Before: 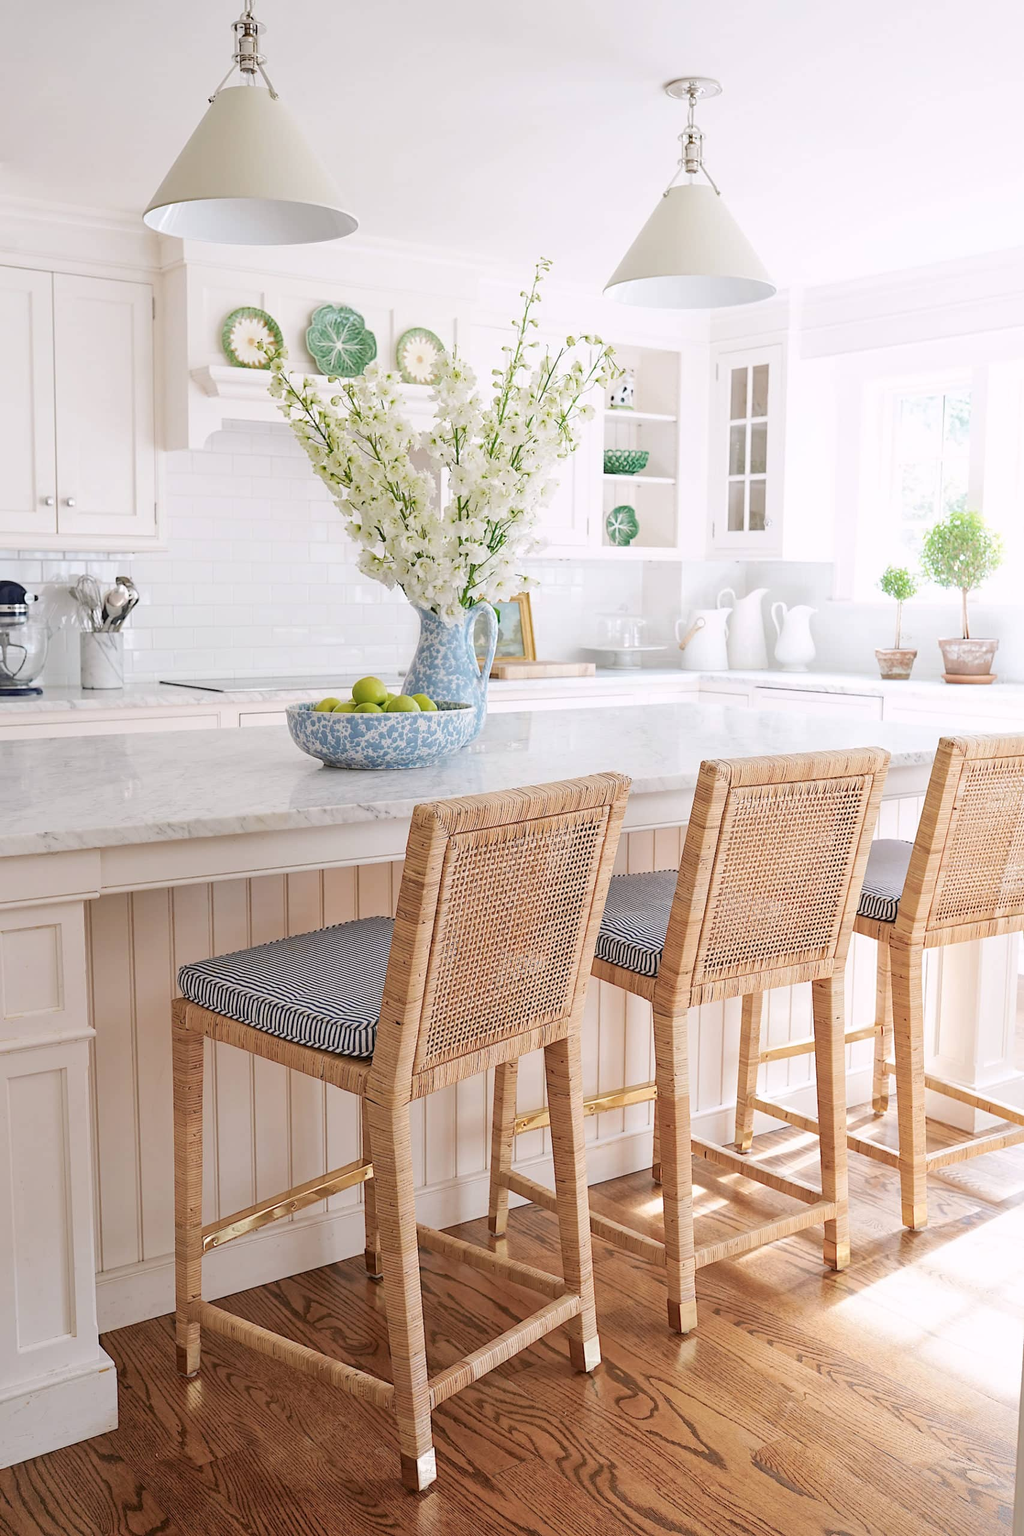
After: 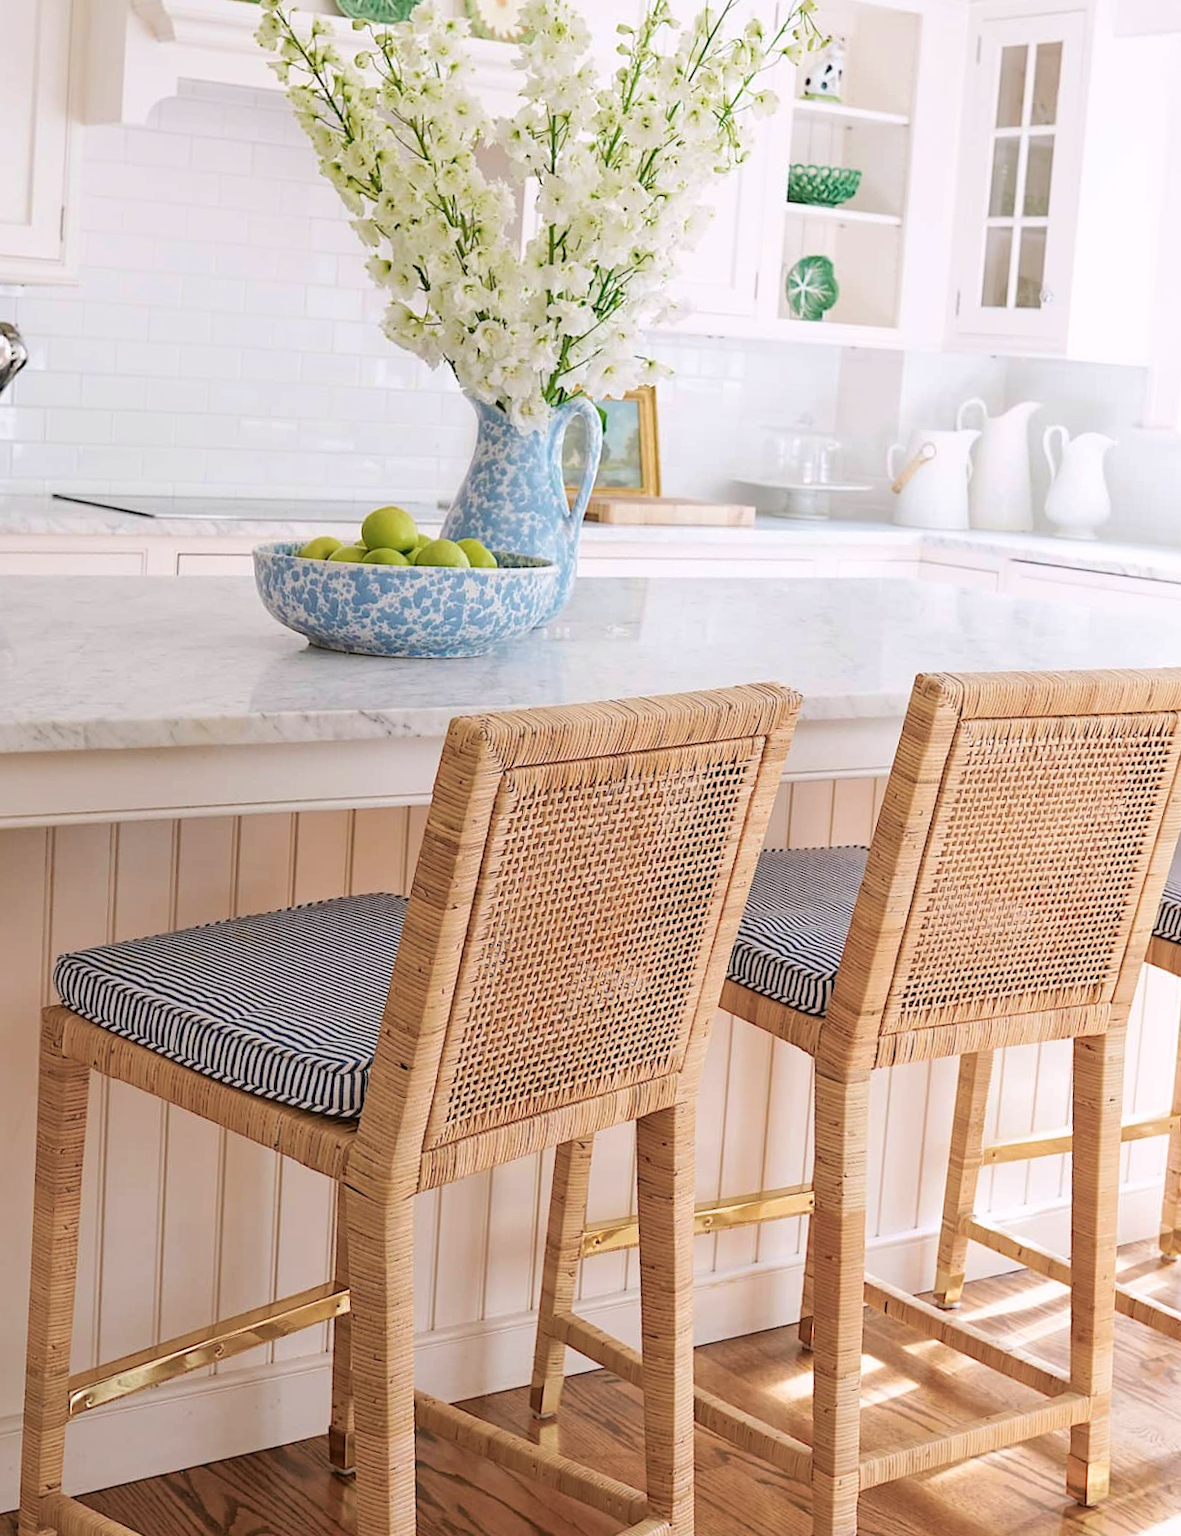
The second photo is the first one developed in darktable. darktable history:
crop and rotate: angle -3.37°, left 9.79%, top 20.73%, right 12.42%, bottom 11.82%
velvia: on, module defaults
